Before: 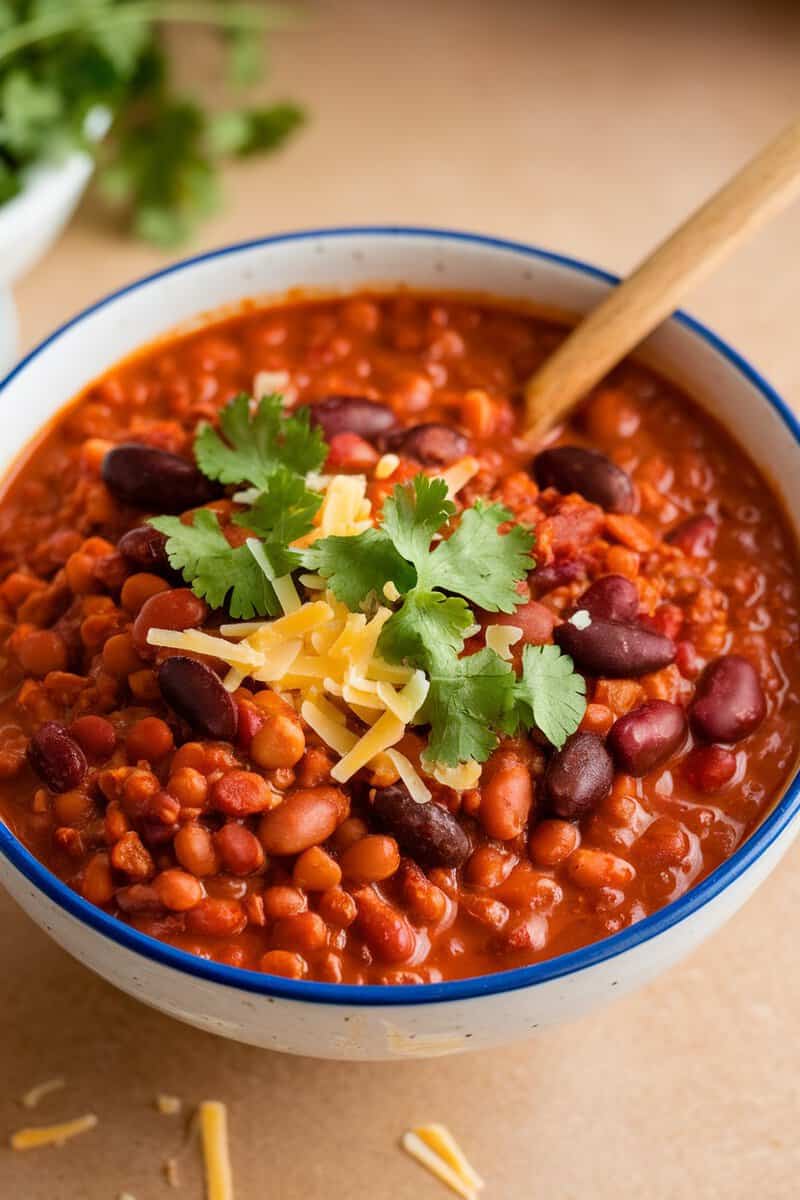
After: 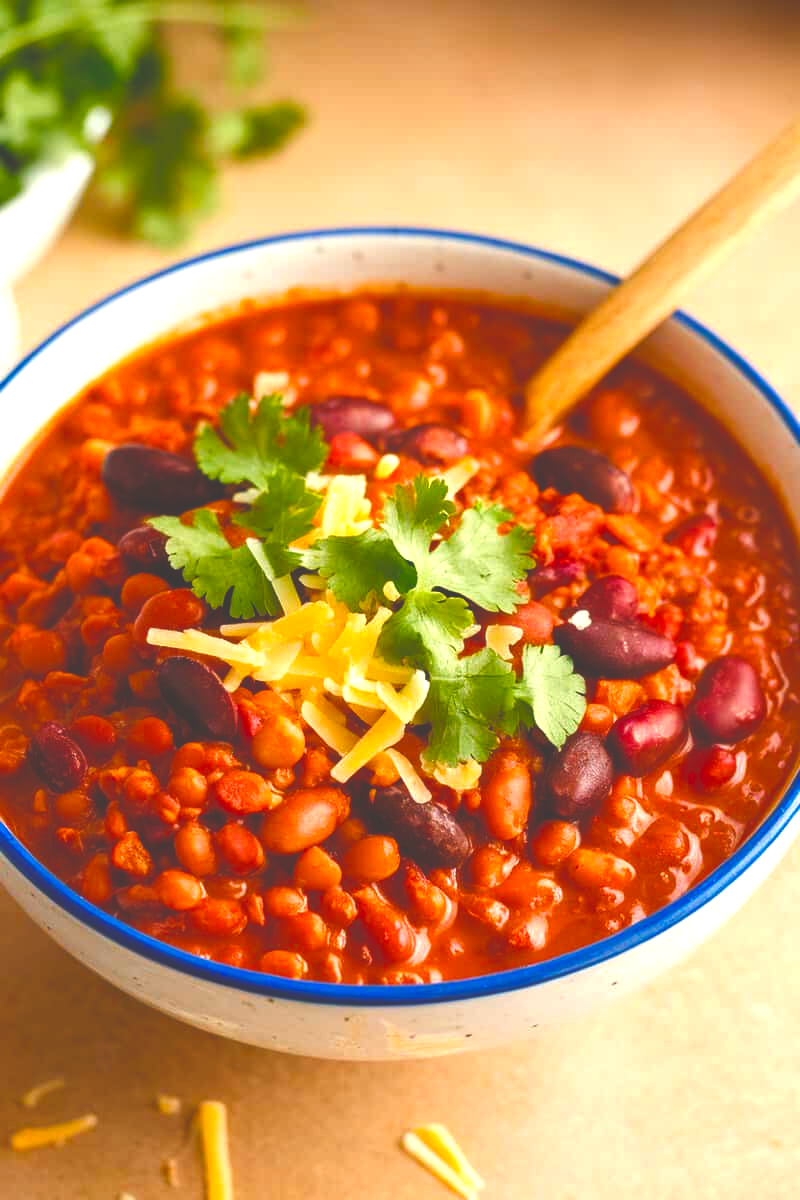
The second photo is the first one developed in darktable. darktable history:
color balance rgb: power › hue 72.98°, highlights gain › chroma 3.095%, highlights gain › hue 76.8°, perceptual saturation grading › global saturation 23.099%, perceptual saturation grading › highlights -23.487%, perceptual saturation grading › mid-tones 23.925%, perceptual saturation grading › shadows 39.84%, perceptual brilliance grading › global brilliance 18.42%, global vibrance 20%
exposure: black level correction -0.03, compensate exposure bias true, compensate highlight preservation false
